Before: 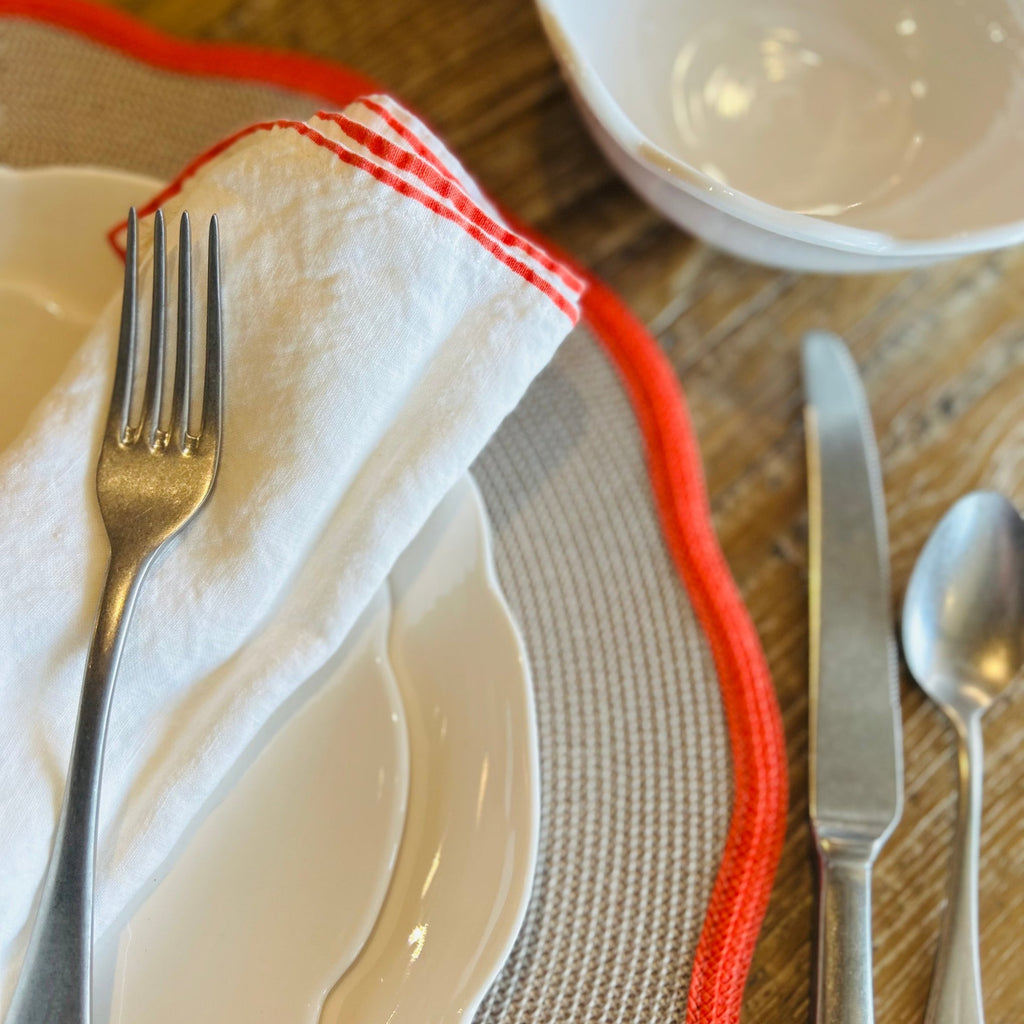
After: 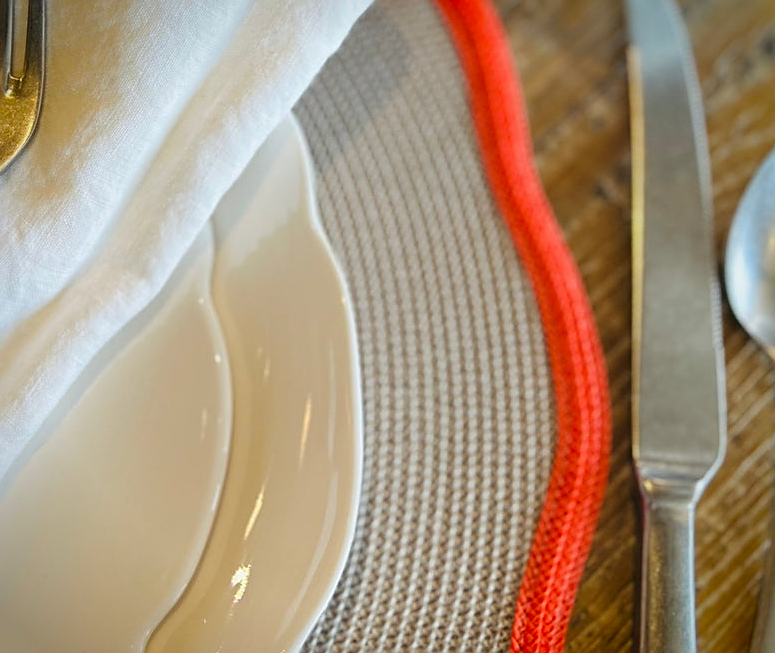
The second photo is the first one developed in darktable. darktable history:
sharpen: on, module defaults
crop and rotate: left 17.299%, top 35.115%, right 7.015%, bottom 1.024%
vignetting: fall-off start 88.53%, fall-off radius 44.2%, saturation 0.376, width/height ratio 1.161
